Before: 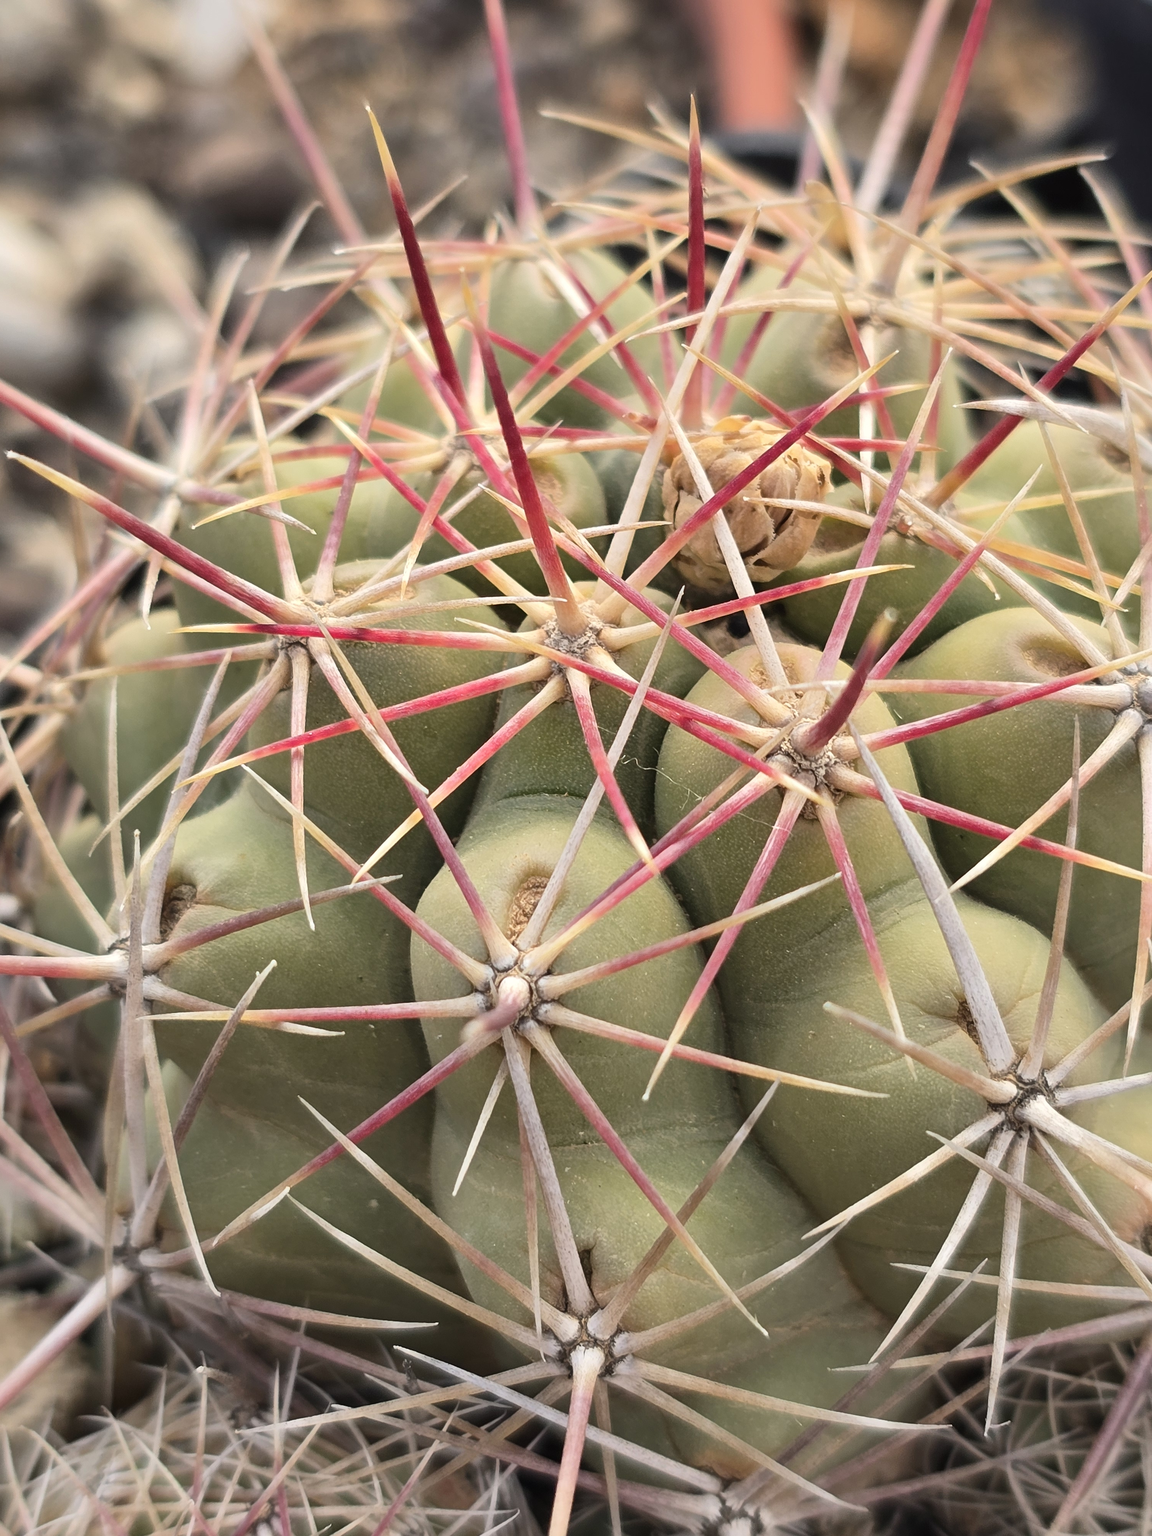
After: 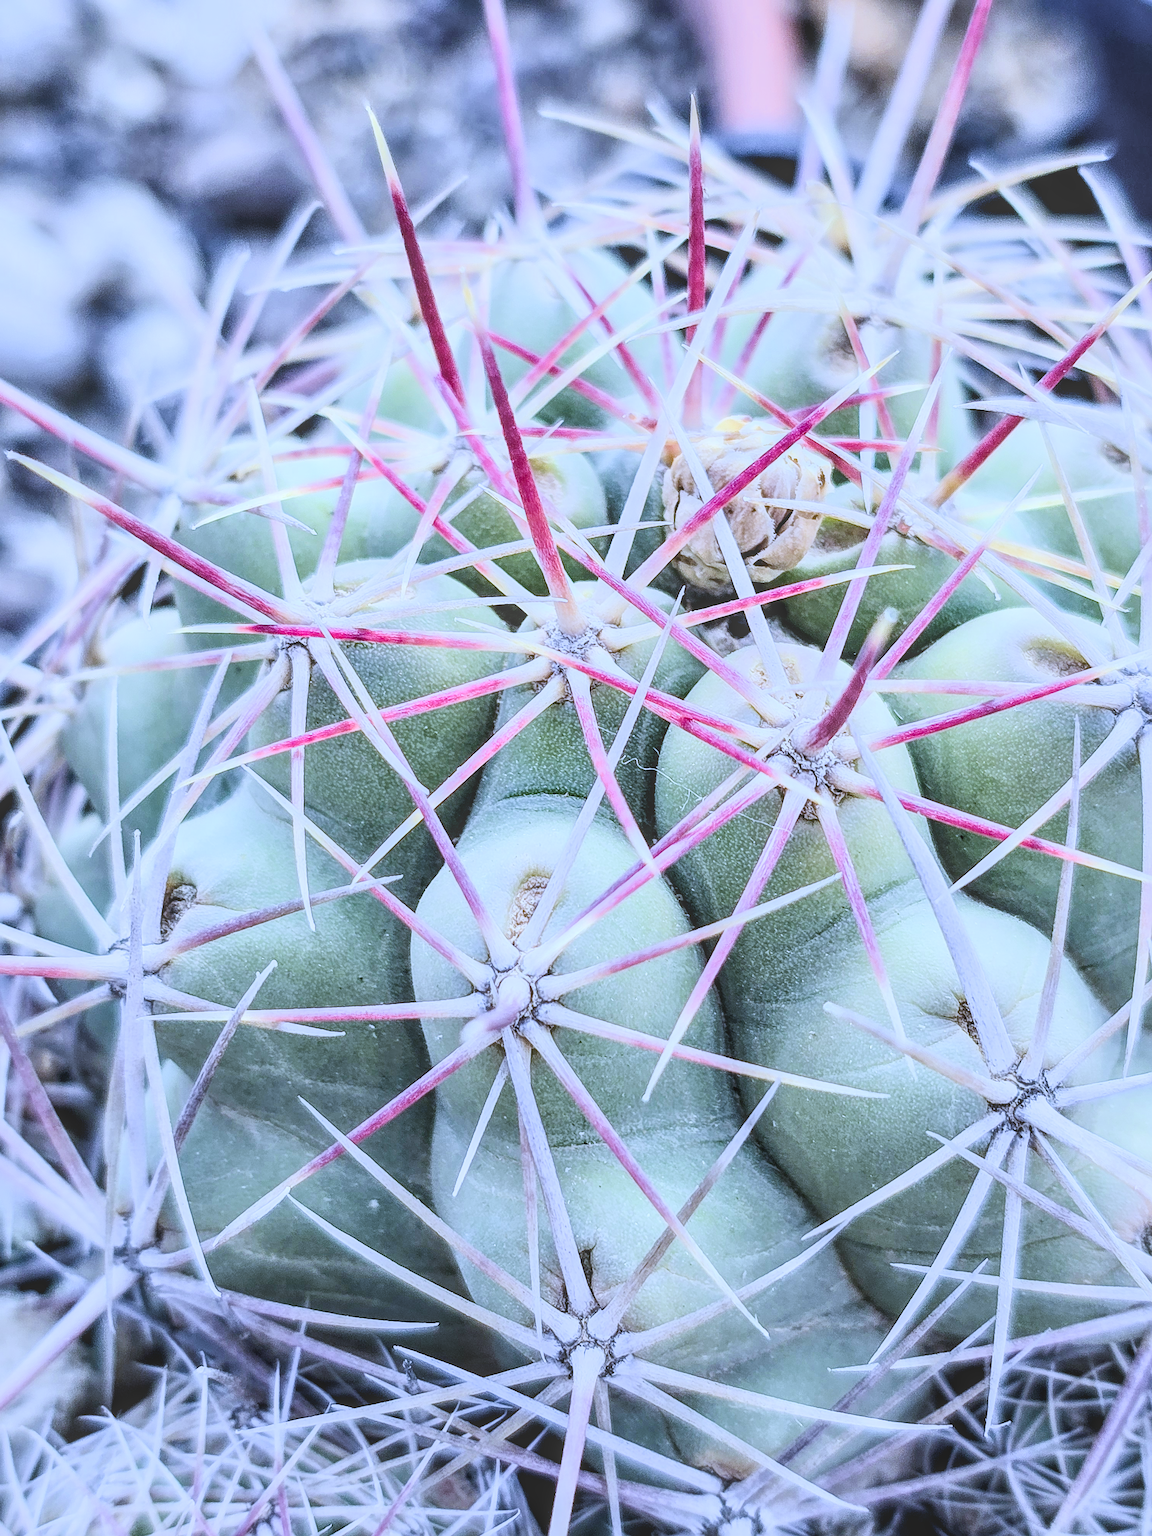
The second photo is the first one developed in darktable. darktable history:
rgb levels: levels [[0.01, 0.419, 0.839], [0, 0.5, 1], [0, 0.5, 1]]
contrast equalizer: octaves 7, y [[0.528 ×6], [0.514 ×6], [0.362 ×6], [0 ×6], [0 ×6]]
white balance: red 0.766, blue 1.537
filmic rgb: black relative exposure -7.15 EV, white relative exposure 5.36 EV, hardness 3.02
contrast brightness saturation: contrast 0.28
local contrast: highlights 66%, shadows 33%, detail 166%, midtone range 0.2
exposure: exposure 1 EV, compensate highlight preservation false
sharpen: on, module defaults
